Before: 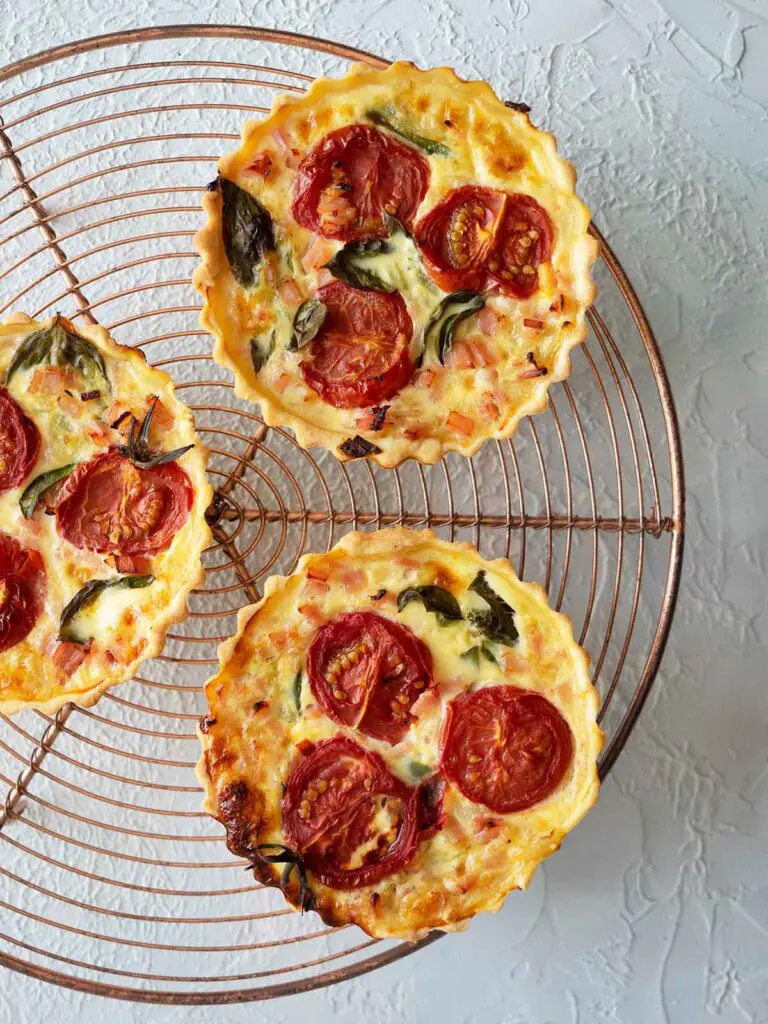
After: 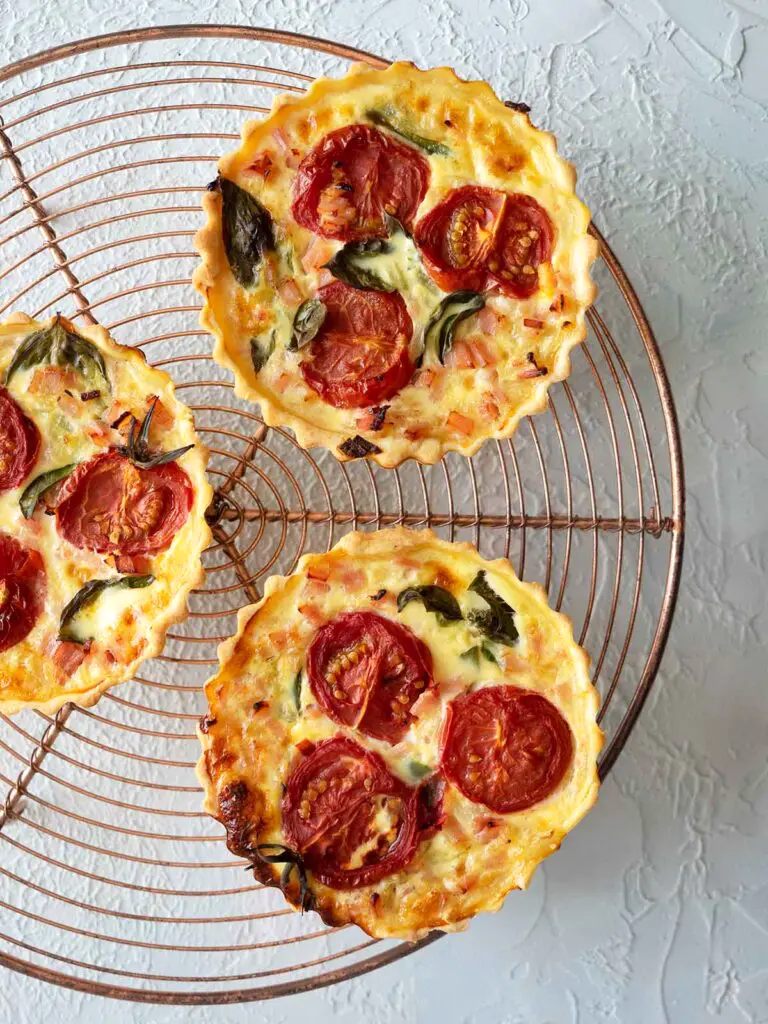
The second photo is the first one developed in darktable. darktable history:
levels: mode automatic, white 99.95%, levels [0.036, 0.364, 0.827]
